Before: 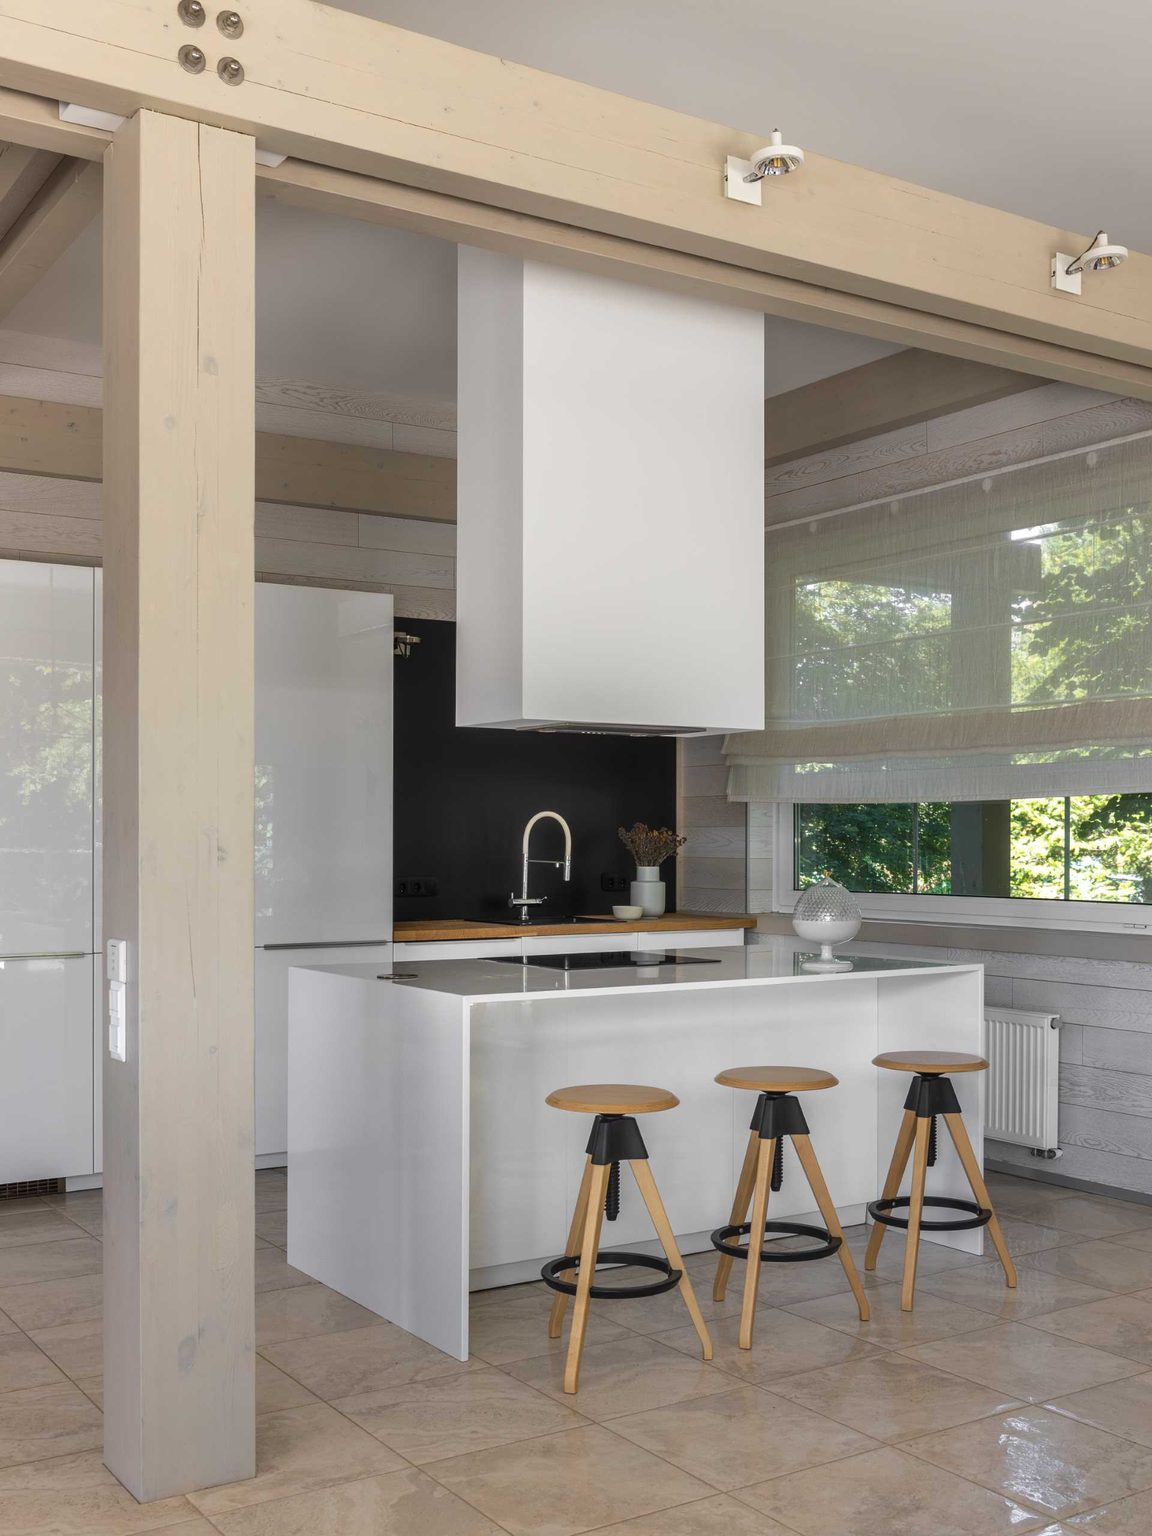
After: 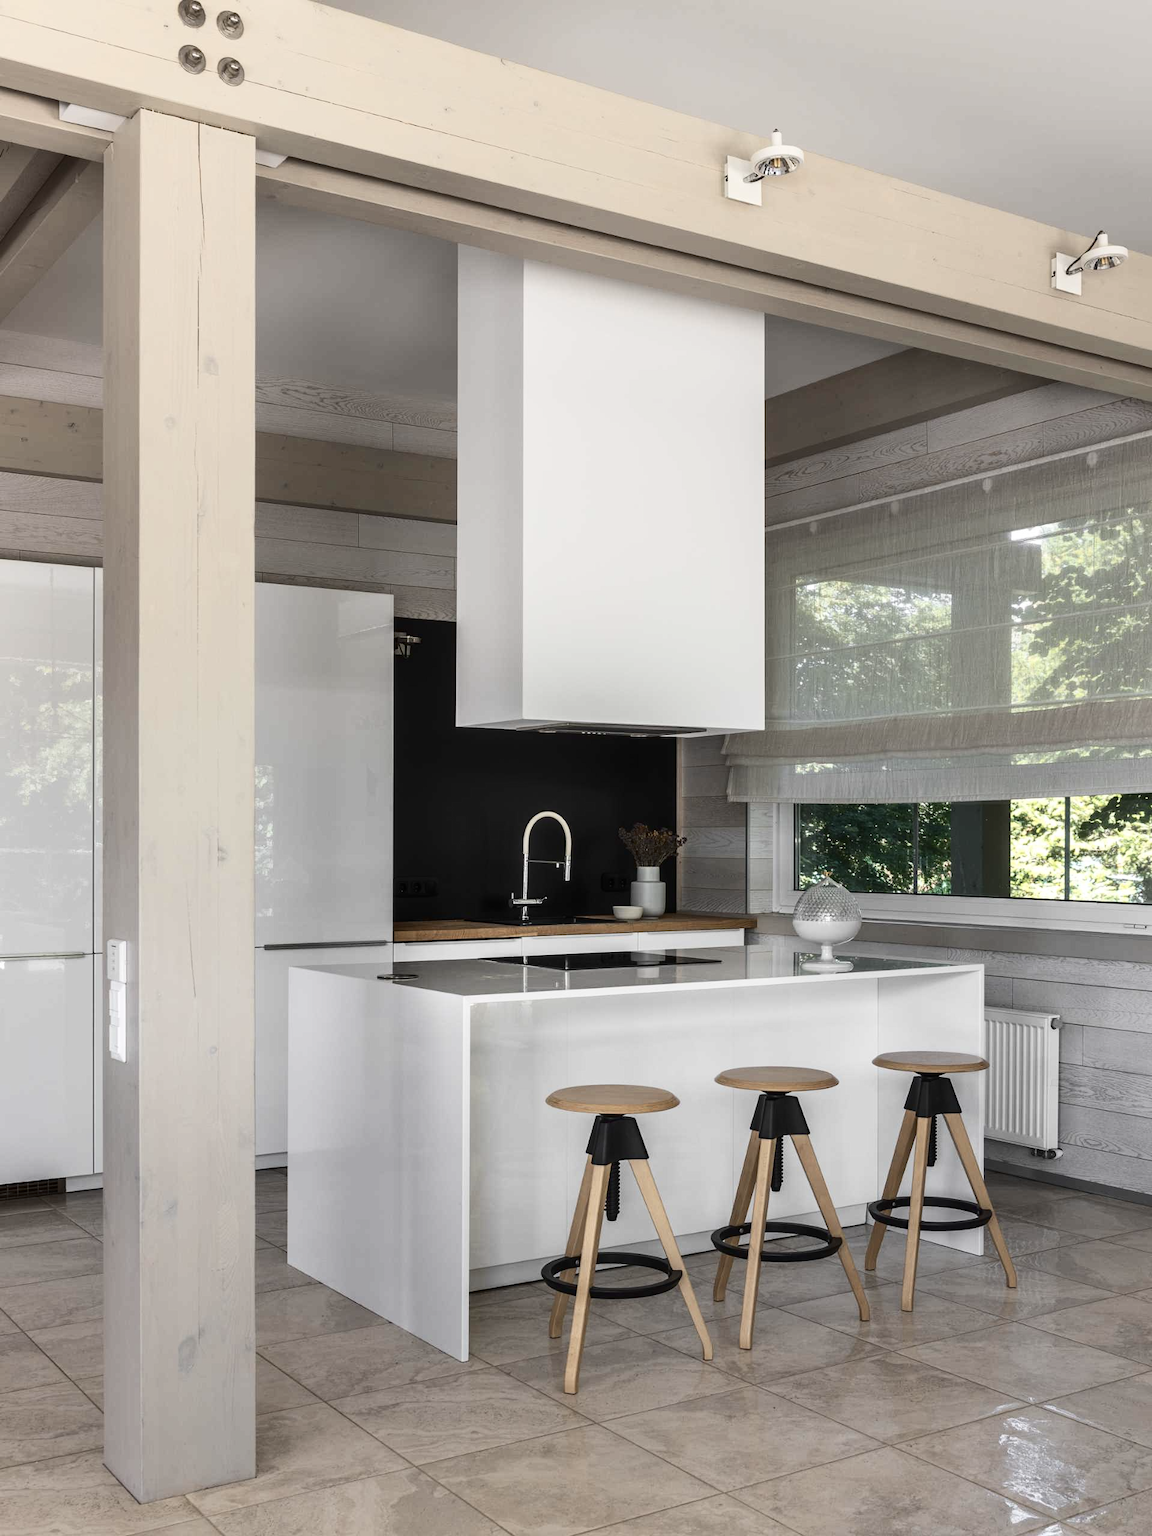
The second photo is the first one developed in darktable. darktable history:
contrast brightness saturation: contrast 0.253, saturation -0.319
